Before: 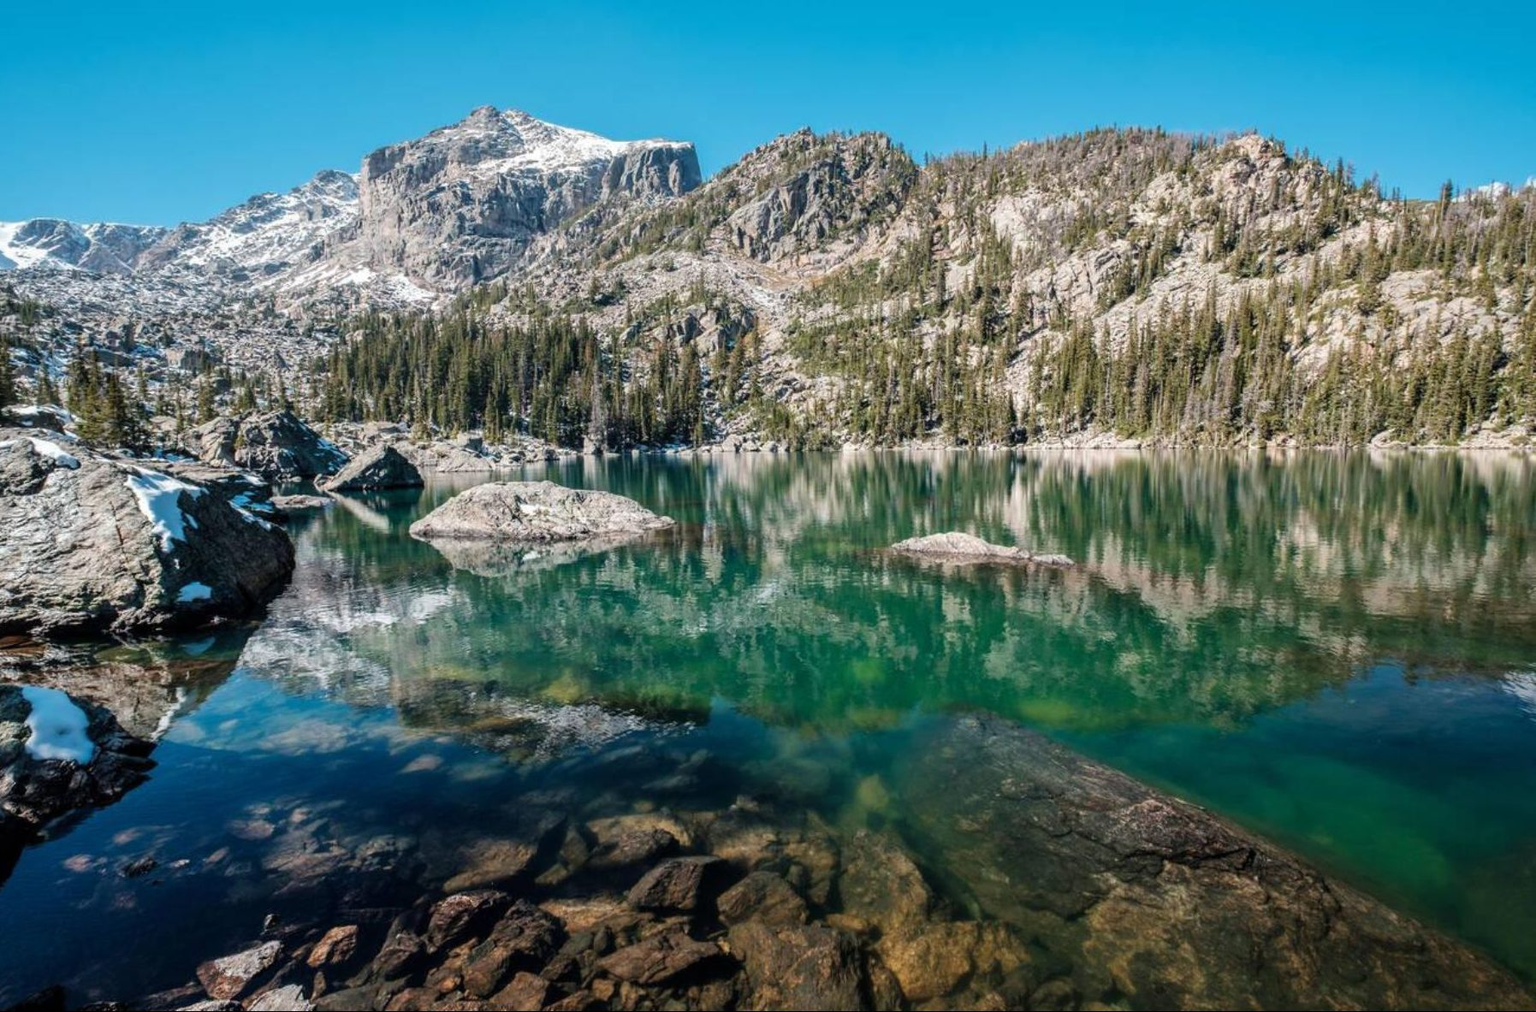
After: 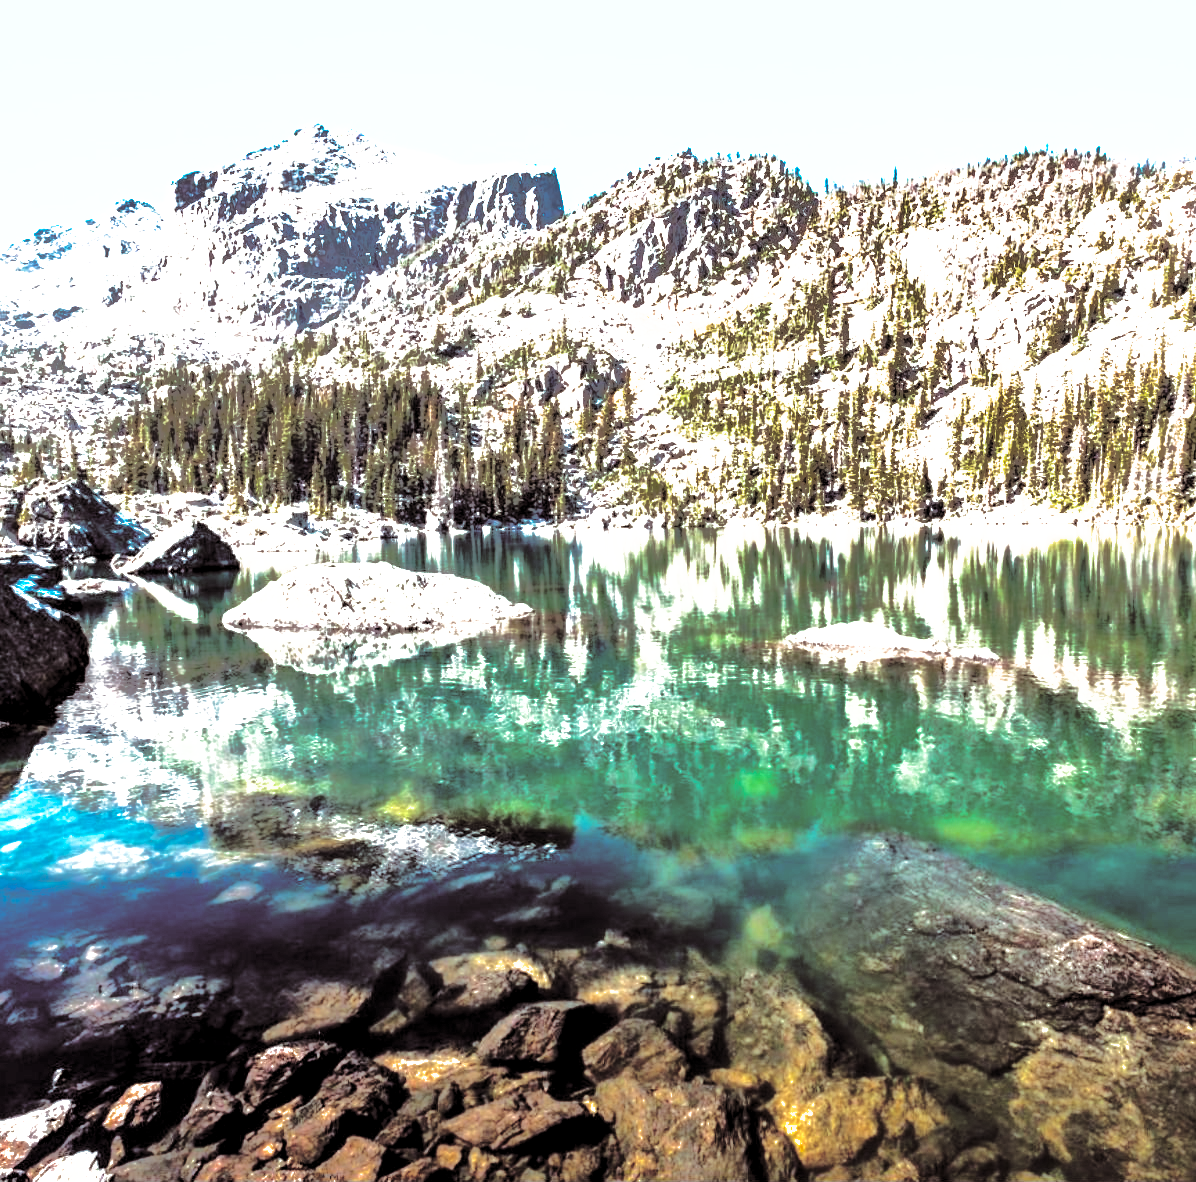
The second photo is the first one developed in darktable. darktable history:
levels: levels [0.052, 0.496, 0.908]
split-toning: shadows › saturation 0.24, highlights › hue 54°, highlights › saturation 0.24
shadows and highlights: shadows 25, highlights -70
base curve: curves: ch0 [(0, 0) (0.036, 0.037) (0.121, 0.228) (0.46, 0.76) (0.859, 0.983) (1, 1)], preserve colors none
crop and rotate: left 14.292%, right 19.041%
exposure: black level correction 0, exposure 0.953 EV, compensate exposure bias true, compensate highlight preservation false
